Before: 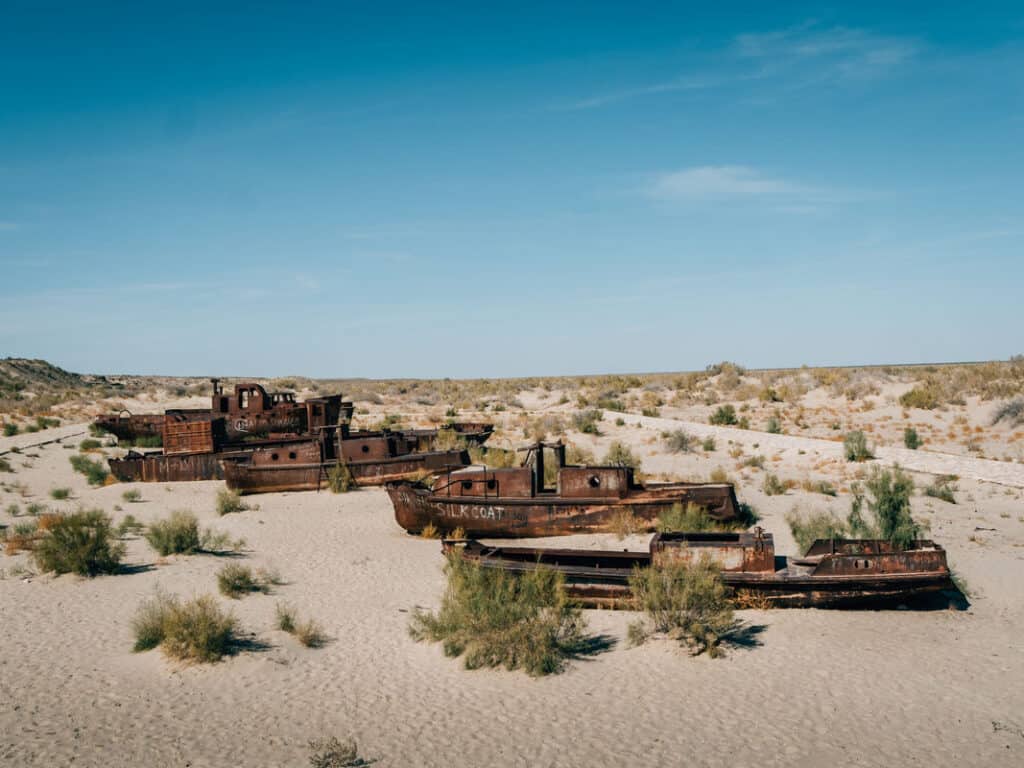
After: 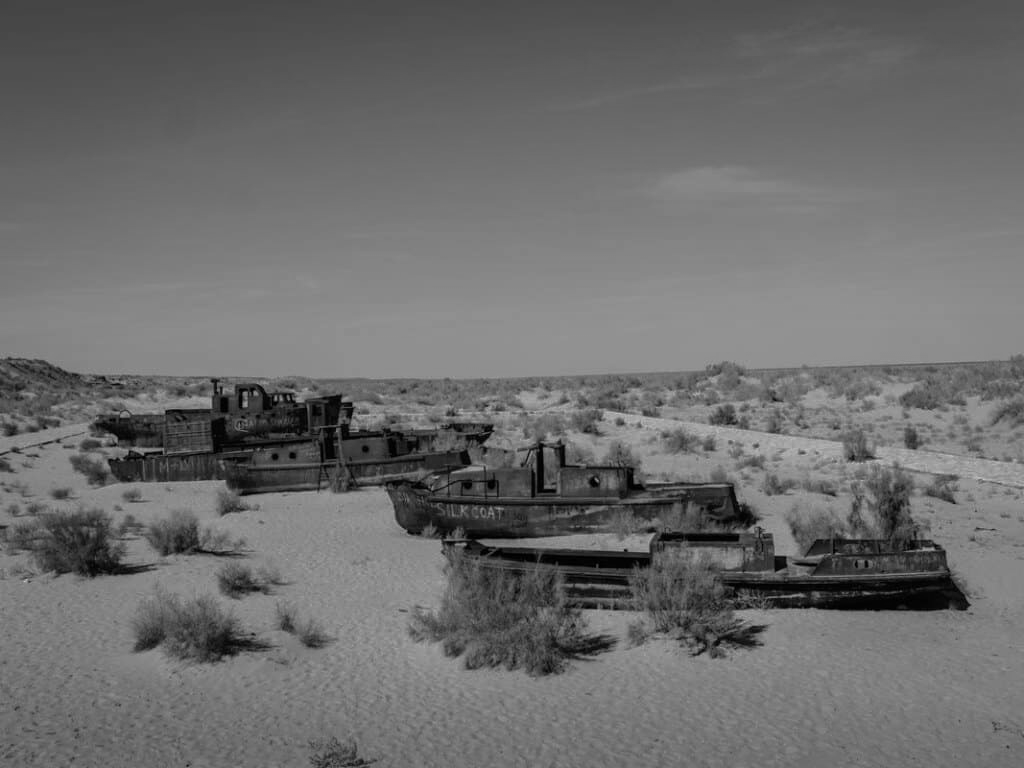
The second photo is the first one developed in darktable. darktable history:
monochrome: size 3.1
base curve: curves: ch0 [(0, 0) (0.826, 0.587) (1, 1)]
